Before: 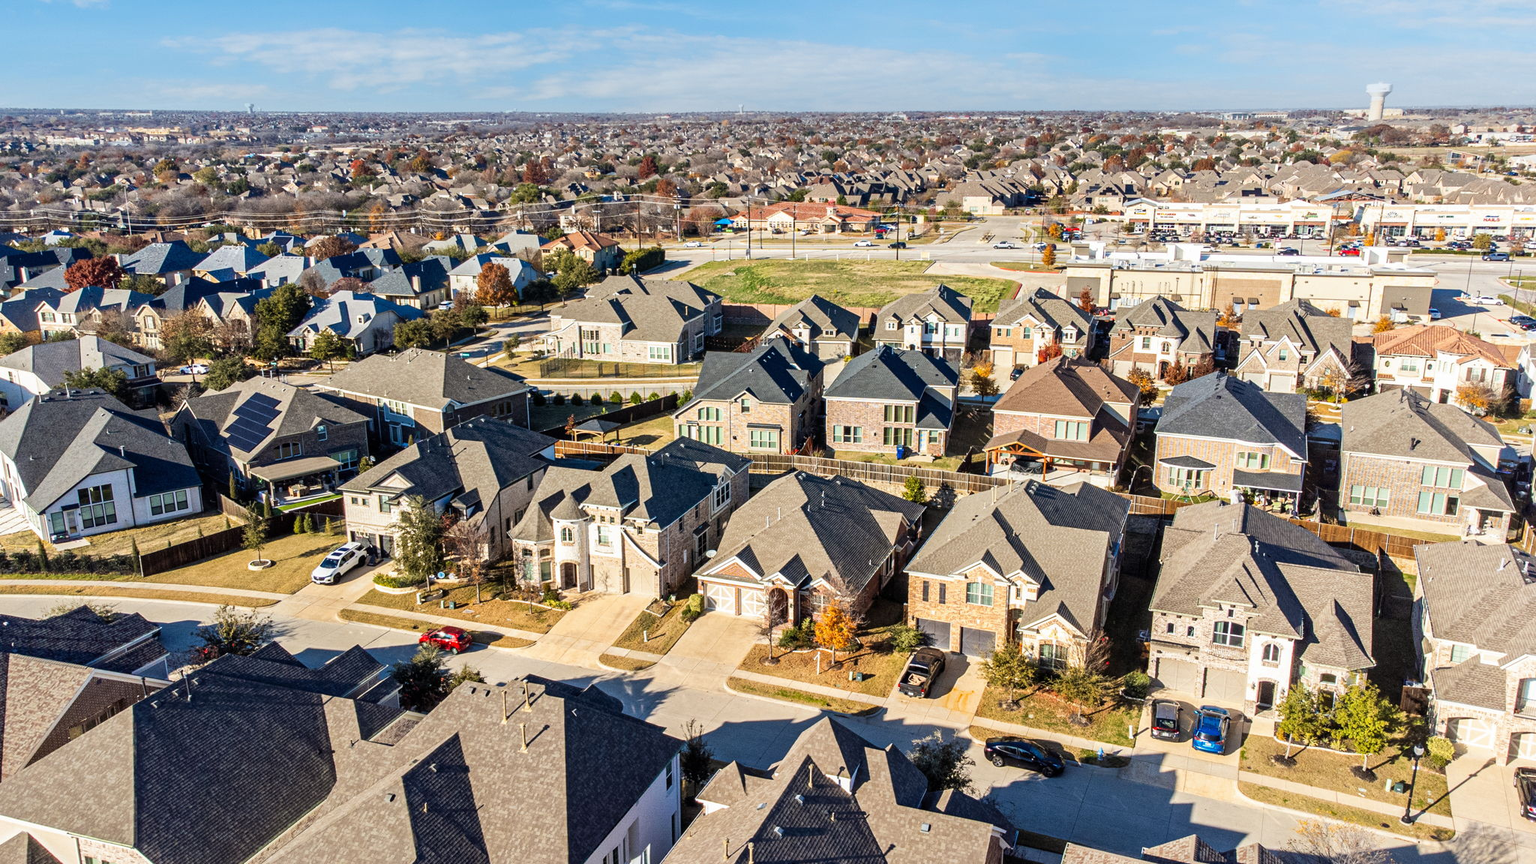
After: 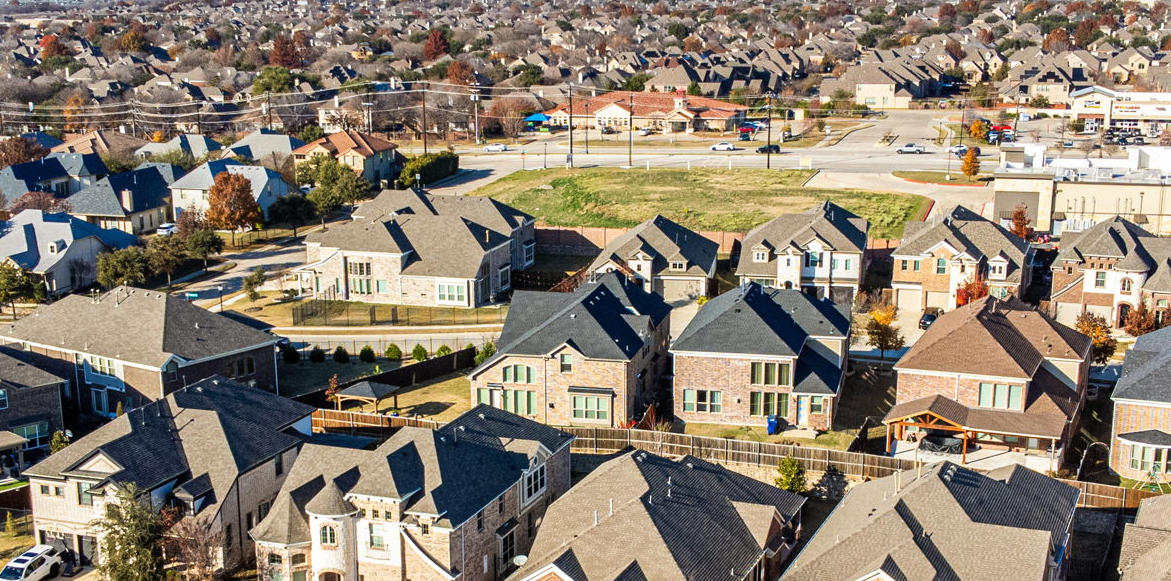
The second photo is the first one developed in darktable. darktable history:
tone equalizer: on, module defaults
crop: left 20.932%, top 15.471%, right 21.848%, bottom 34.081%
